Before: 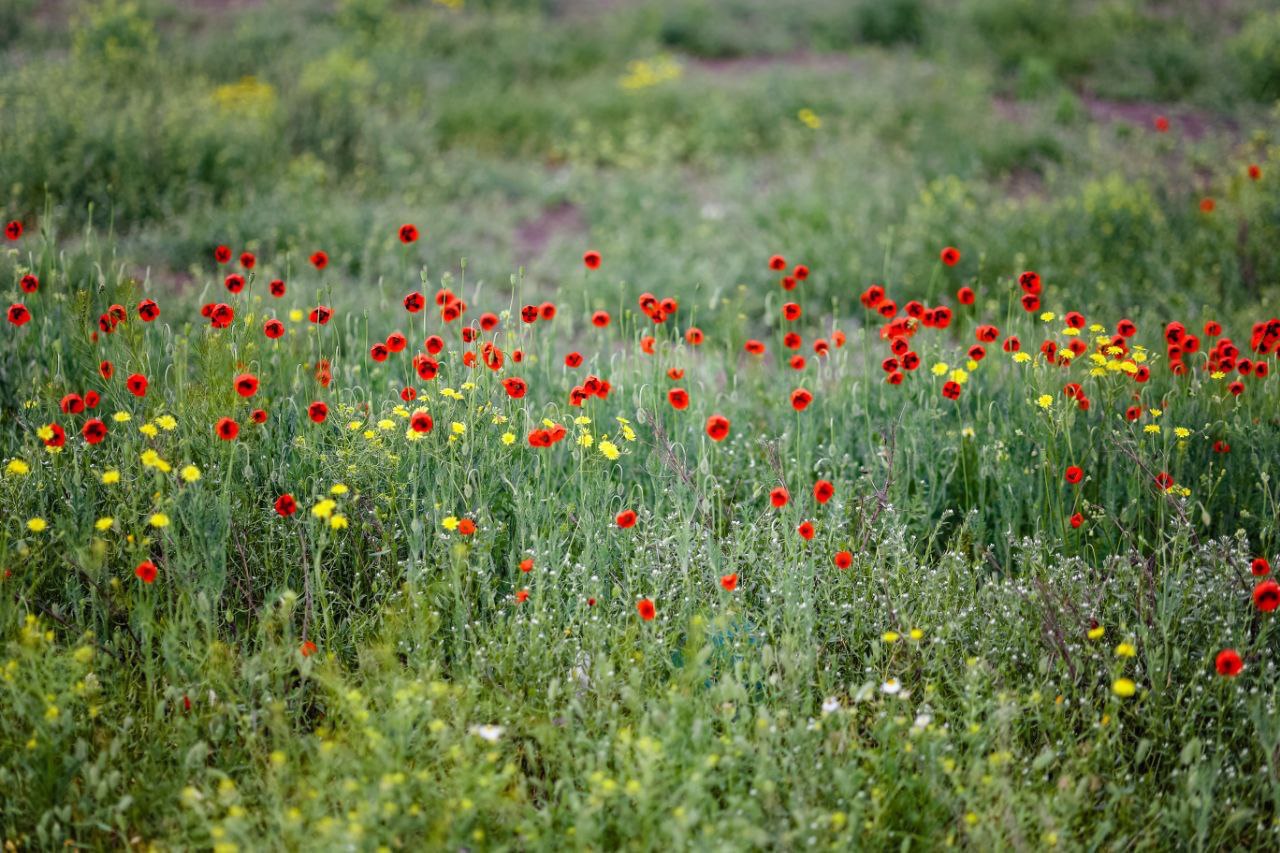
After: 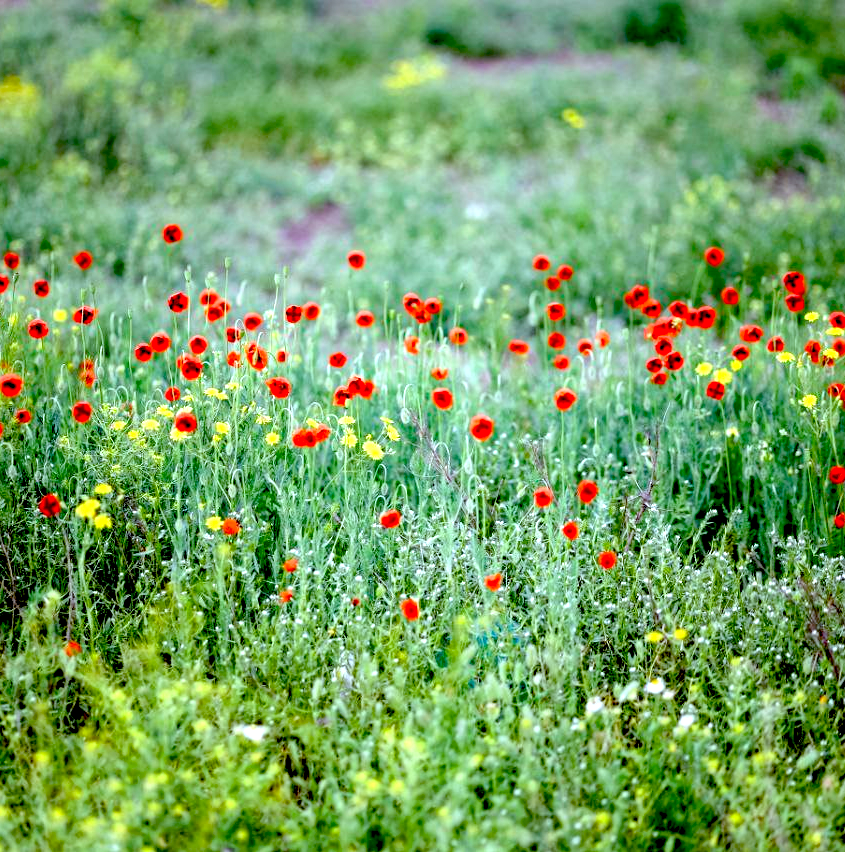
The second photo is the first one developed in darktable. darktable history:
crop and rotate: left 18.442%, right 15.508%
color calibration: illuminant F (fluorescent), F source F9 (Cool White Deluxe 4150 K) – high CRI, x 0.374, y 0.373, temperature 4158.34 K
exposure: black level correction 0.035, exposure 0.9 EV, compensate highlight preservation false
